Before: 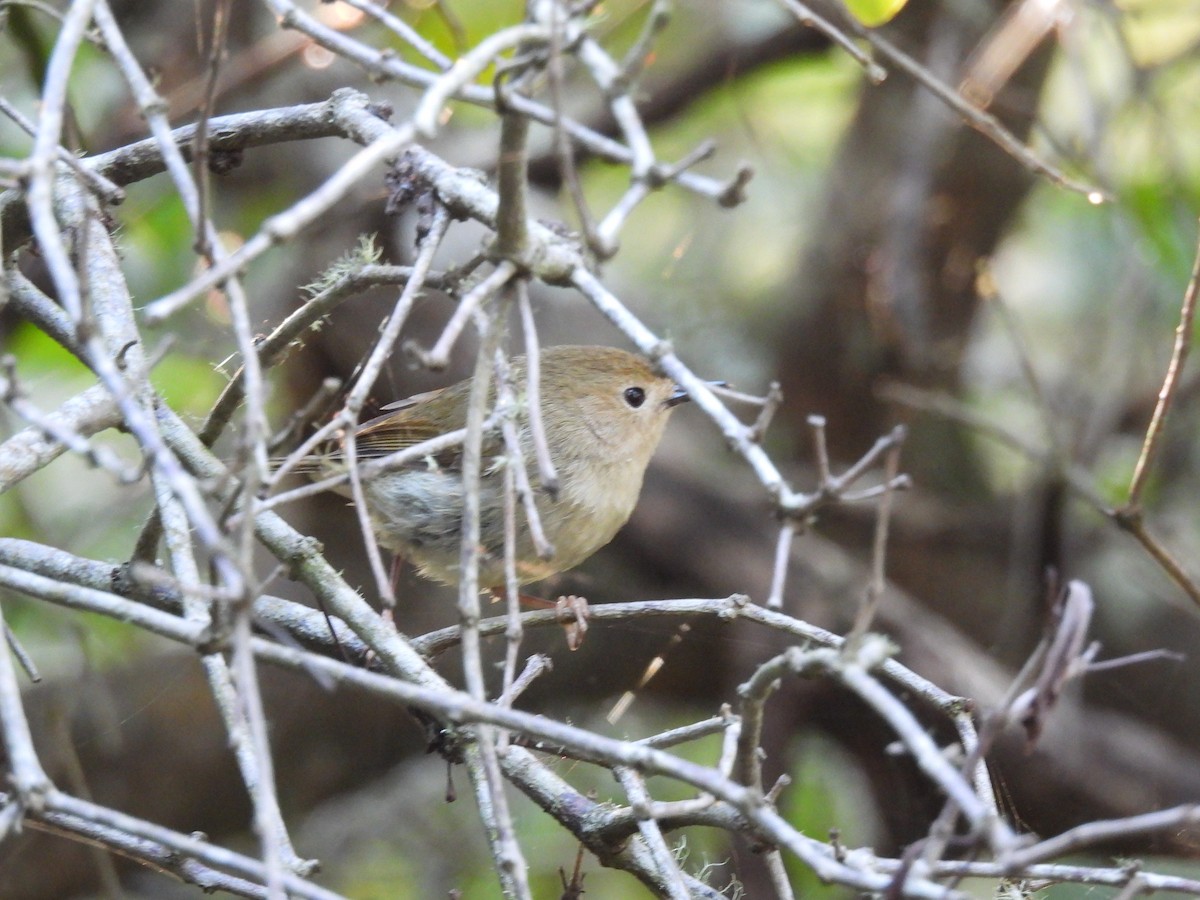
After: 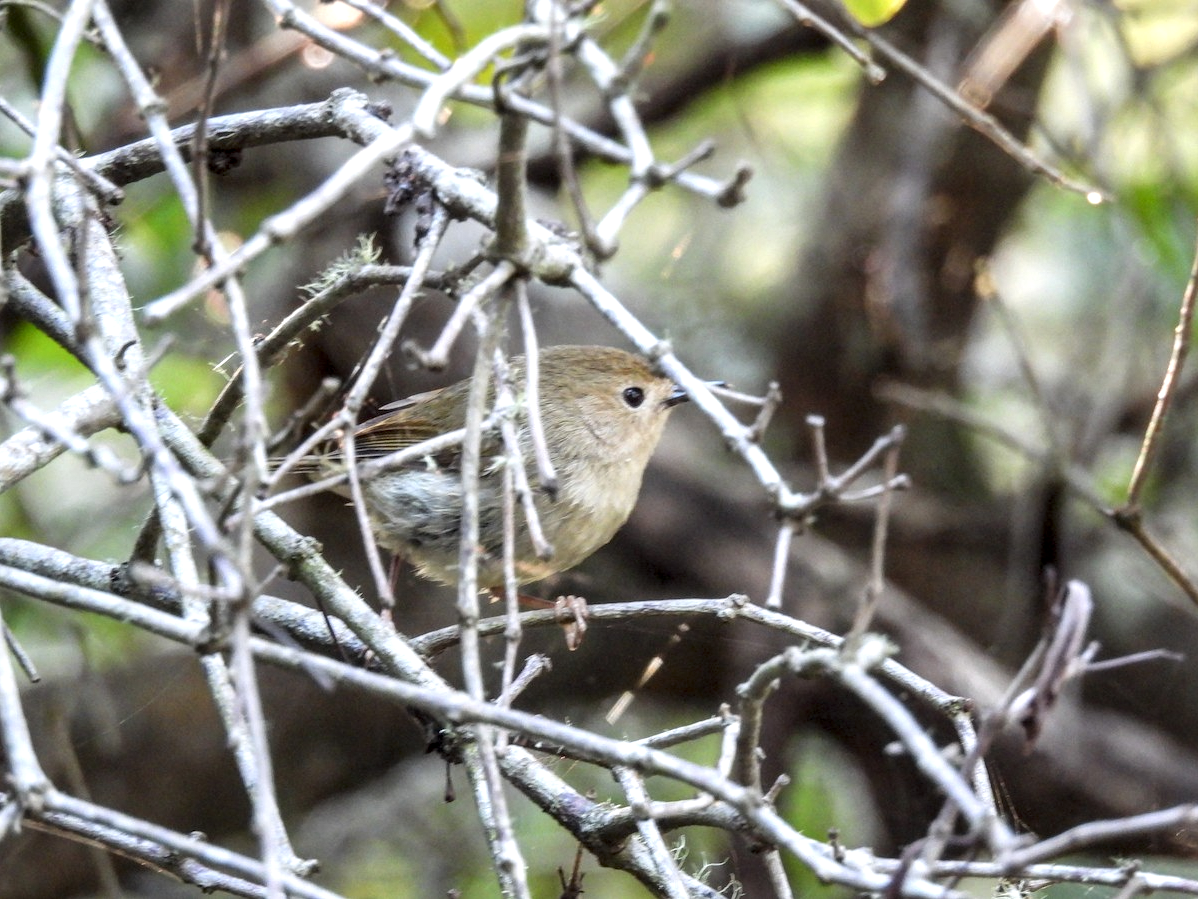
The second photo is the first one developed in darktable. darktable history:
local contrast: highlights 60%, shadows 59%, detail 160%
crop: left 0.127%
